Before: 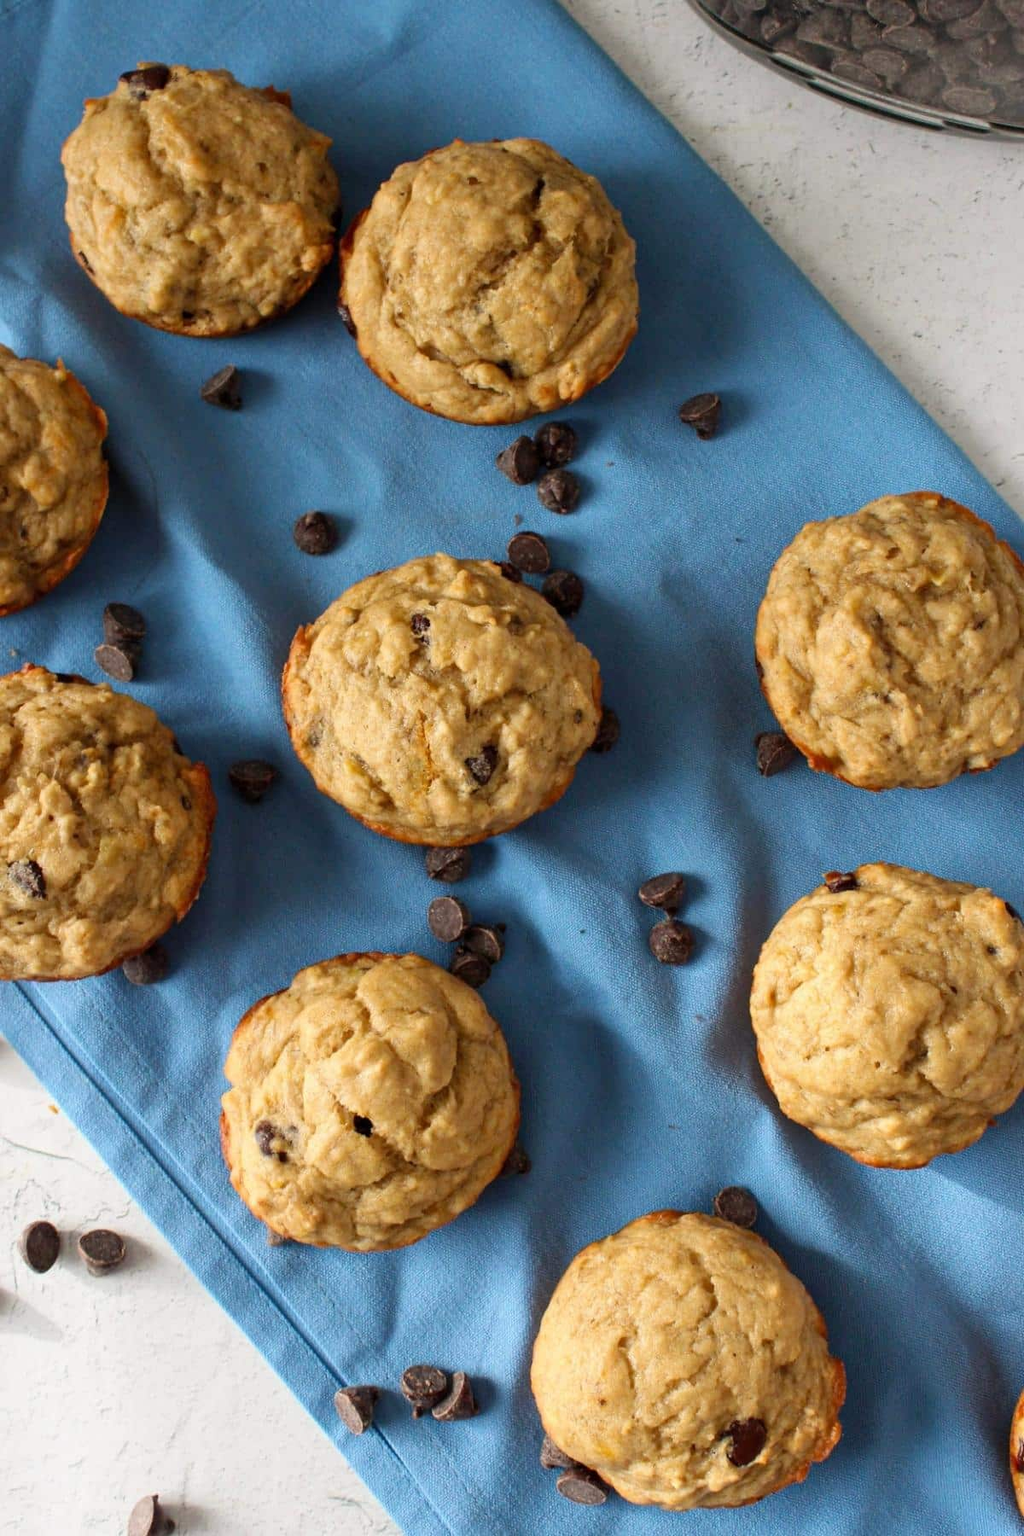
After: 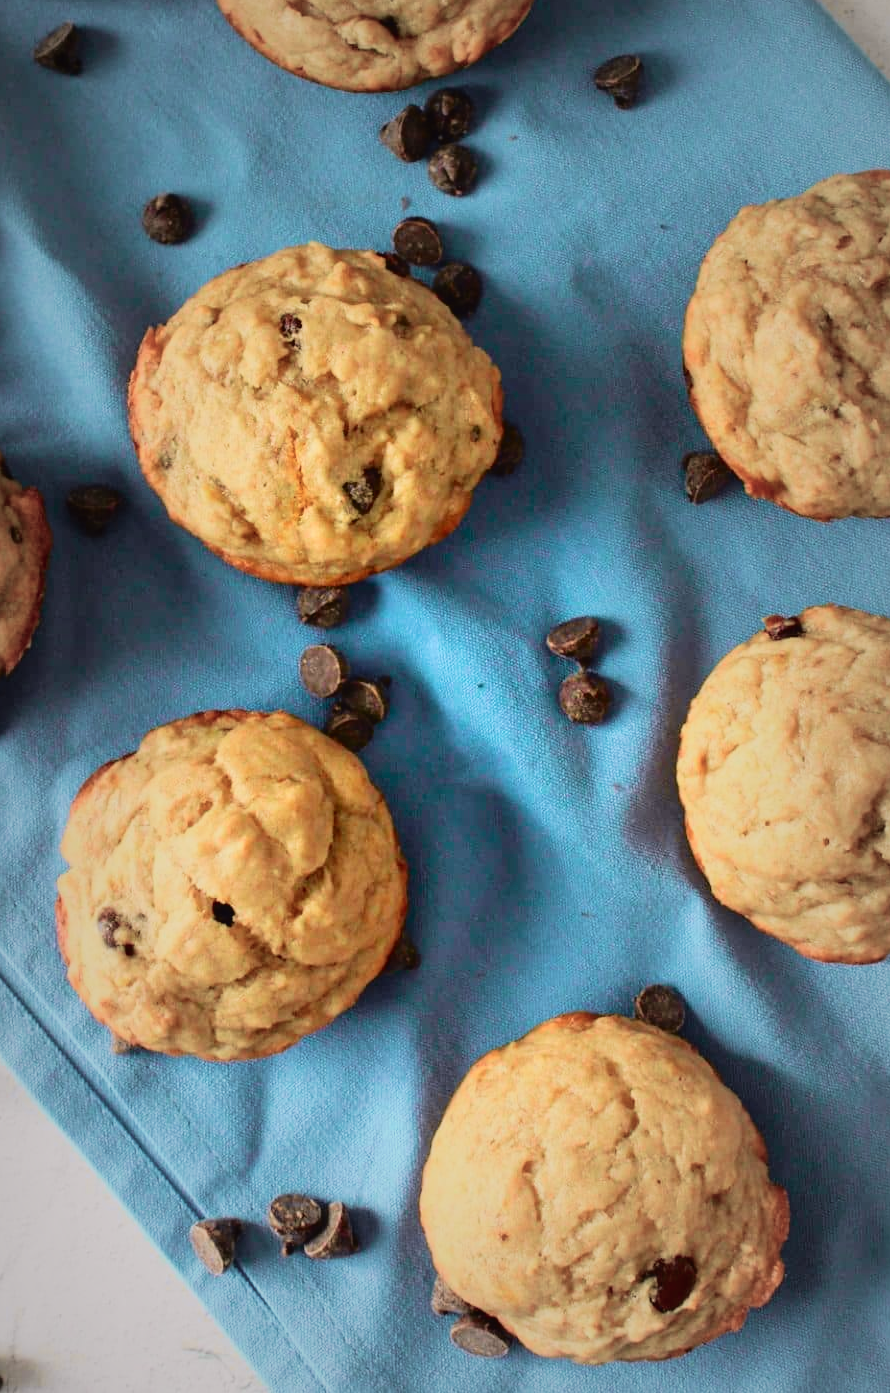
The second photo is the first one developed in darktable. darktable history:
crop: left 16.884%, top 22.606%, right 8.894%
velvia: strength 29.23%
tone equalizer: edges refinement/feathering 500, mask exposure compensation -1.57 EV, preserve details no
contrast brightness saturation: contrast -0.098, brightness 0.047, saturation 0.079
tone curve: curves: ch0 [(0, 0.011) (0.053, 0.026) (0.174, 0.115) (0.398, 0.444) (0.673, 0.775) (0.829, 0.906) (0.991, 0.981)]; ch1 [(0, 0) (0.276, 0.206) (0.409, 0.383) (0.473, 0.458) (0.492, 0.501) (0.512, 0.513) (0.54, 0.543) (0.585, 0.617) (0.659, 0.686) (0.78, 0.8) (1, 1)]; ch2 [(0, 0) (0.438, 0.449) (0.473, 0.469) (0.503, 0.5) (0.523, 0.534) (0.562, 0.594) (0.612, 0.635) (0.695, 0.713) (1, 1)], color space Lab, independent channels, preserve colors none
vignetting: fall-off start 18.74%, fall-off radius 137.66%, brightness -0.575, width/height ratio 0.627, shape 0.595
